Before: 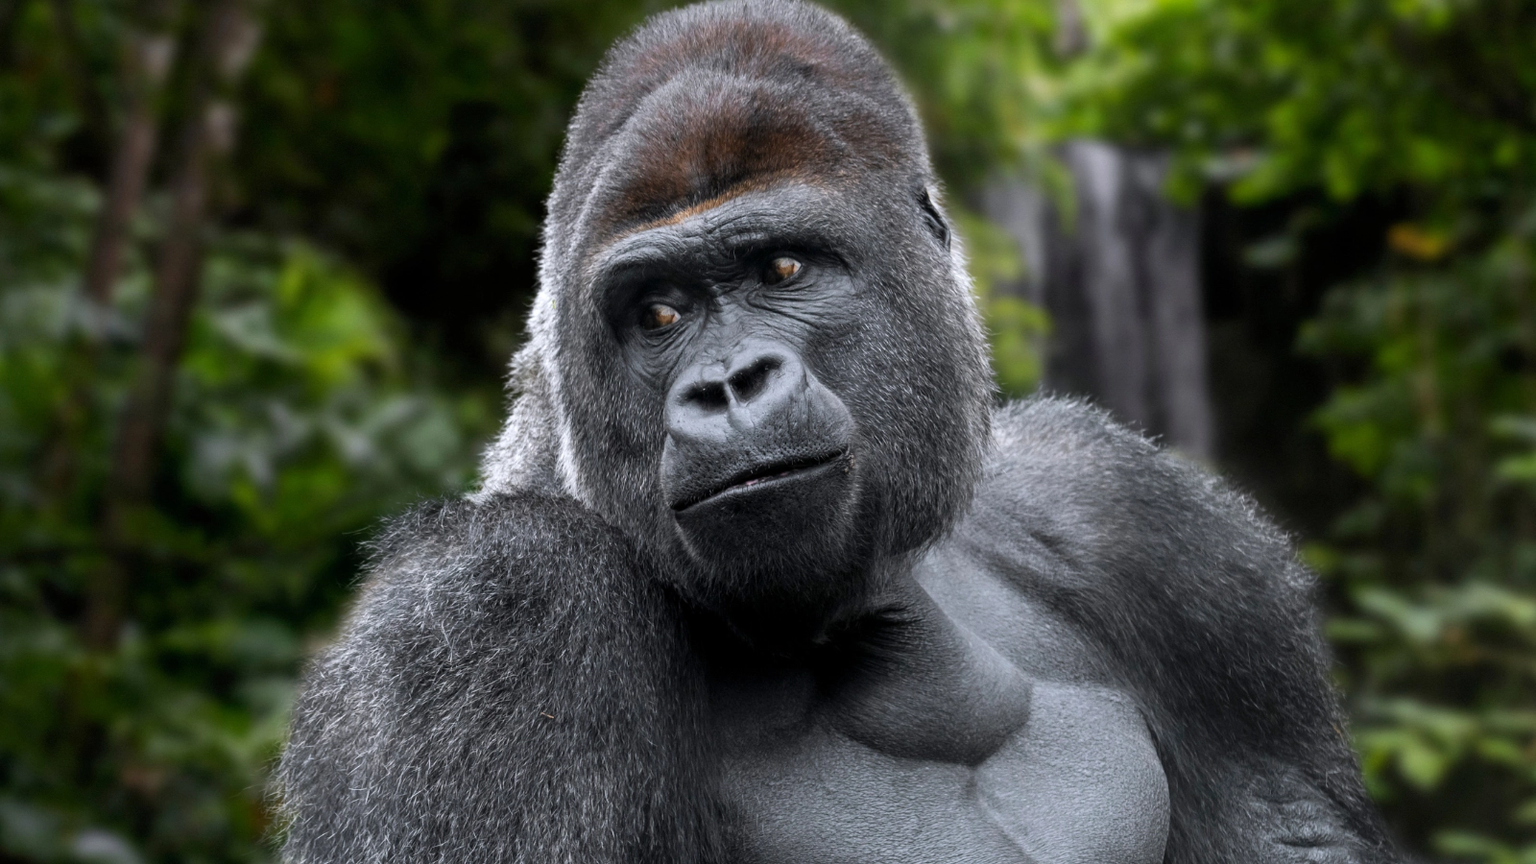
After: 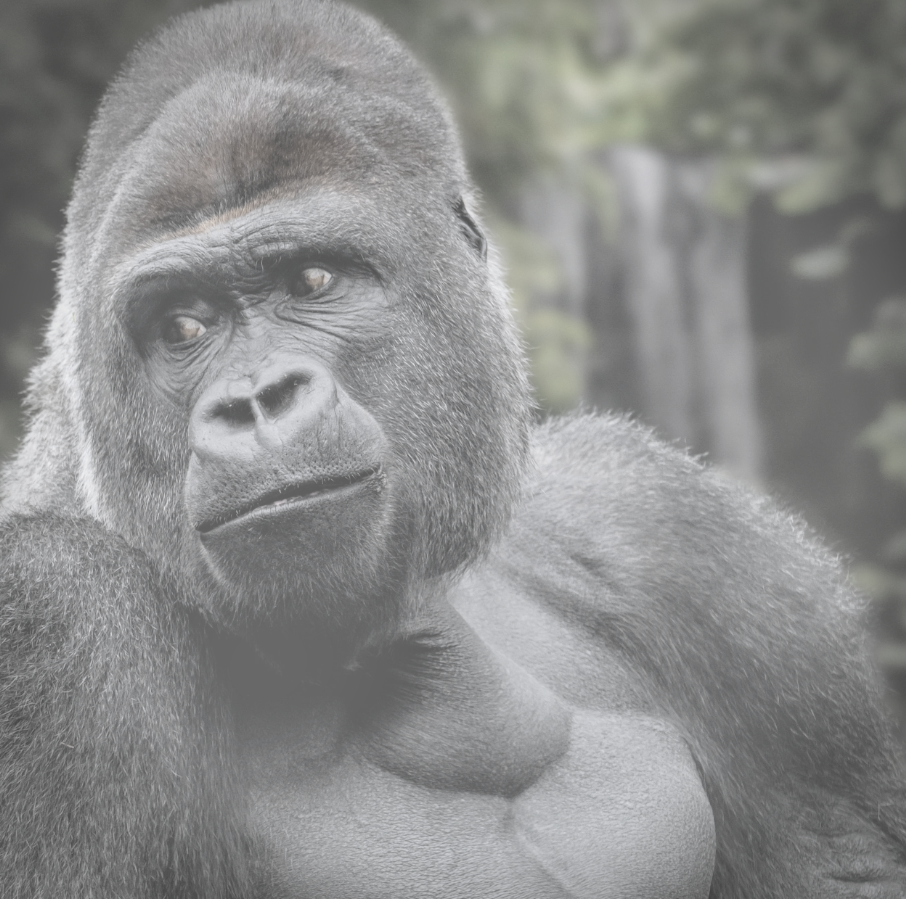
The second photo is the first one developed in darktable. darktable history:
contrast brightness saturation: contrast -0.32, brightness 0.75, saturation -0.78
local contrast: highlights 100%, shadows 100%, detail 120%, midtone range 0.2
crop: left 31.458%, top 0%, right 11.876%
shadows and highlights: radius 118.69, shadows 42.21, highlights -61.56, soften with gaussian
vignetting: fall-off start 88.03%, fall-off radius 24.9%
